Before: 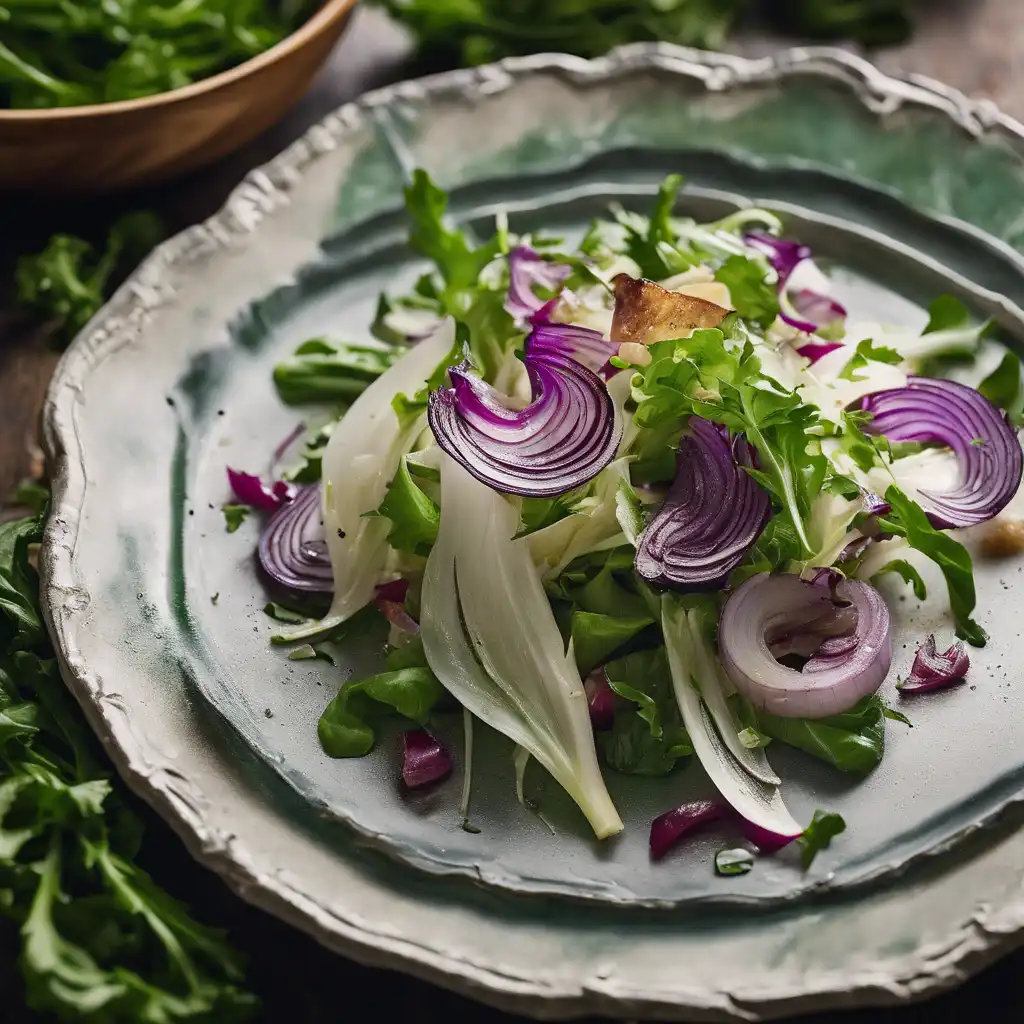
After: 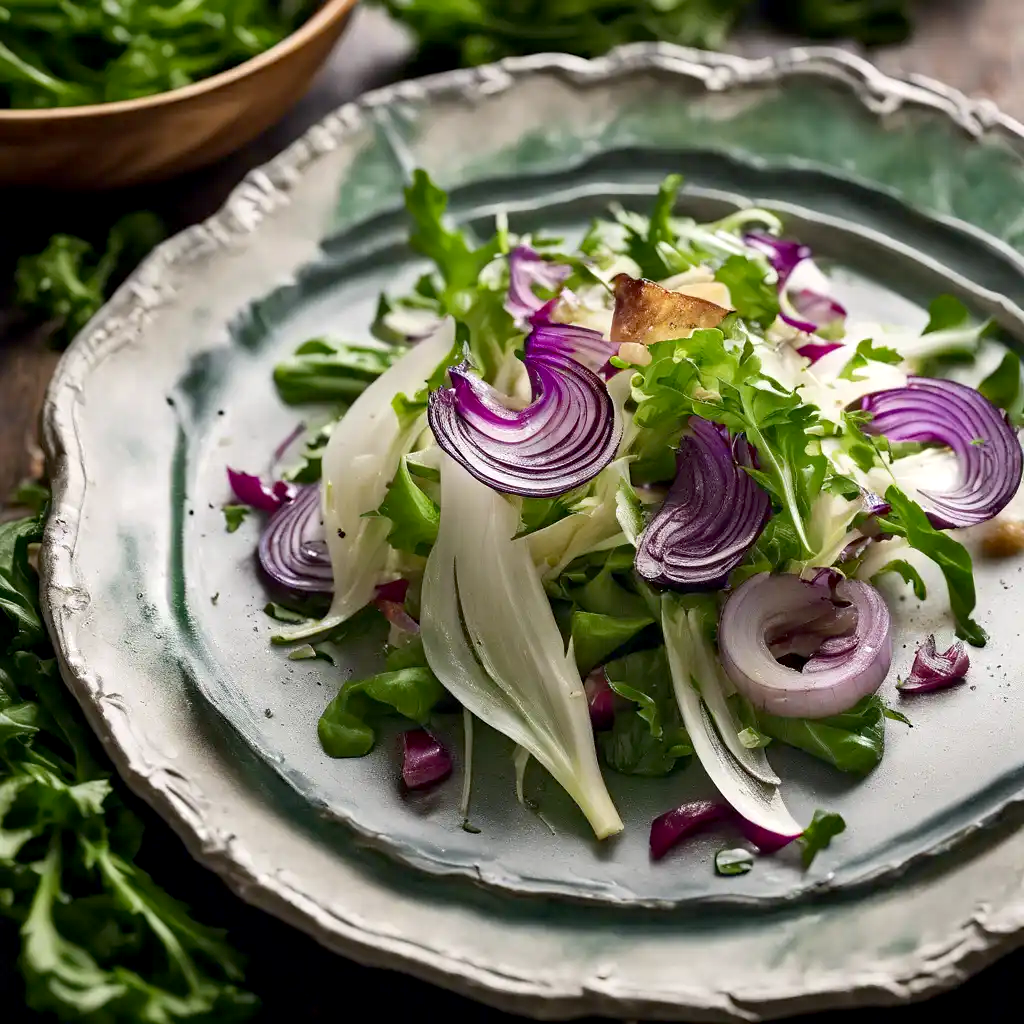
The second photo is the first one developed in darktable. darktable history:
exposure: black level correction 0.005, exposure 0.283 EV, compensate highlight preservation false
